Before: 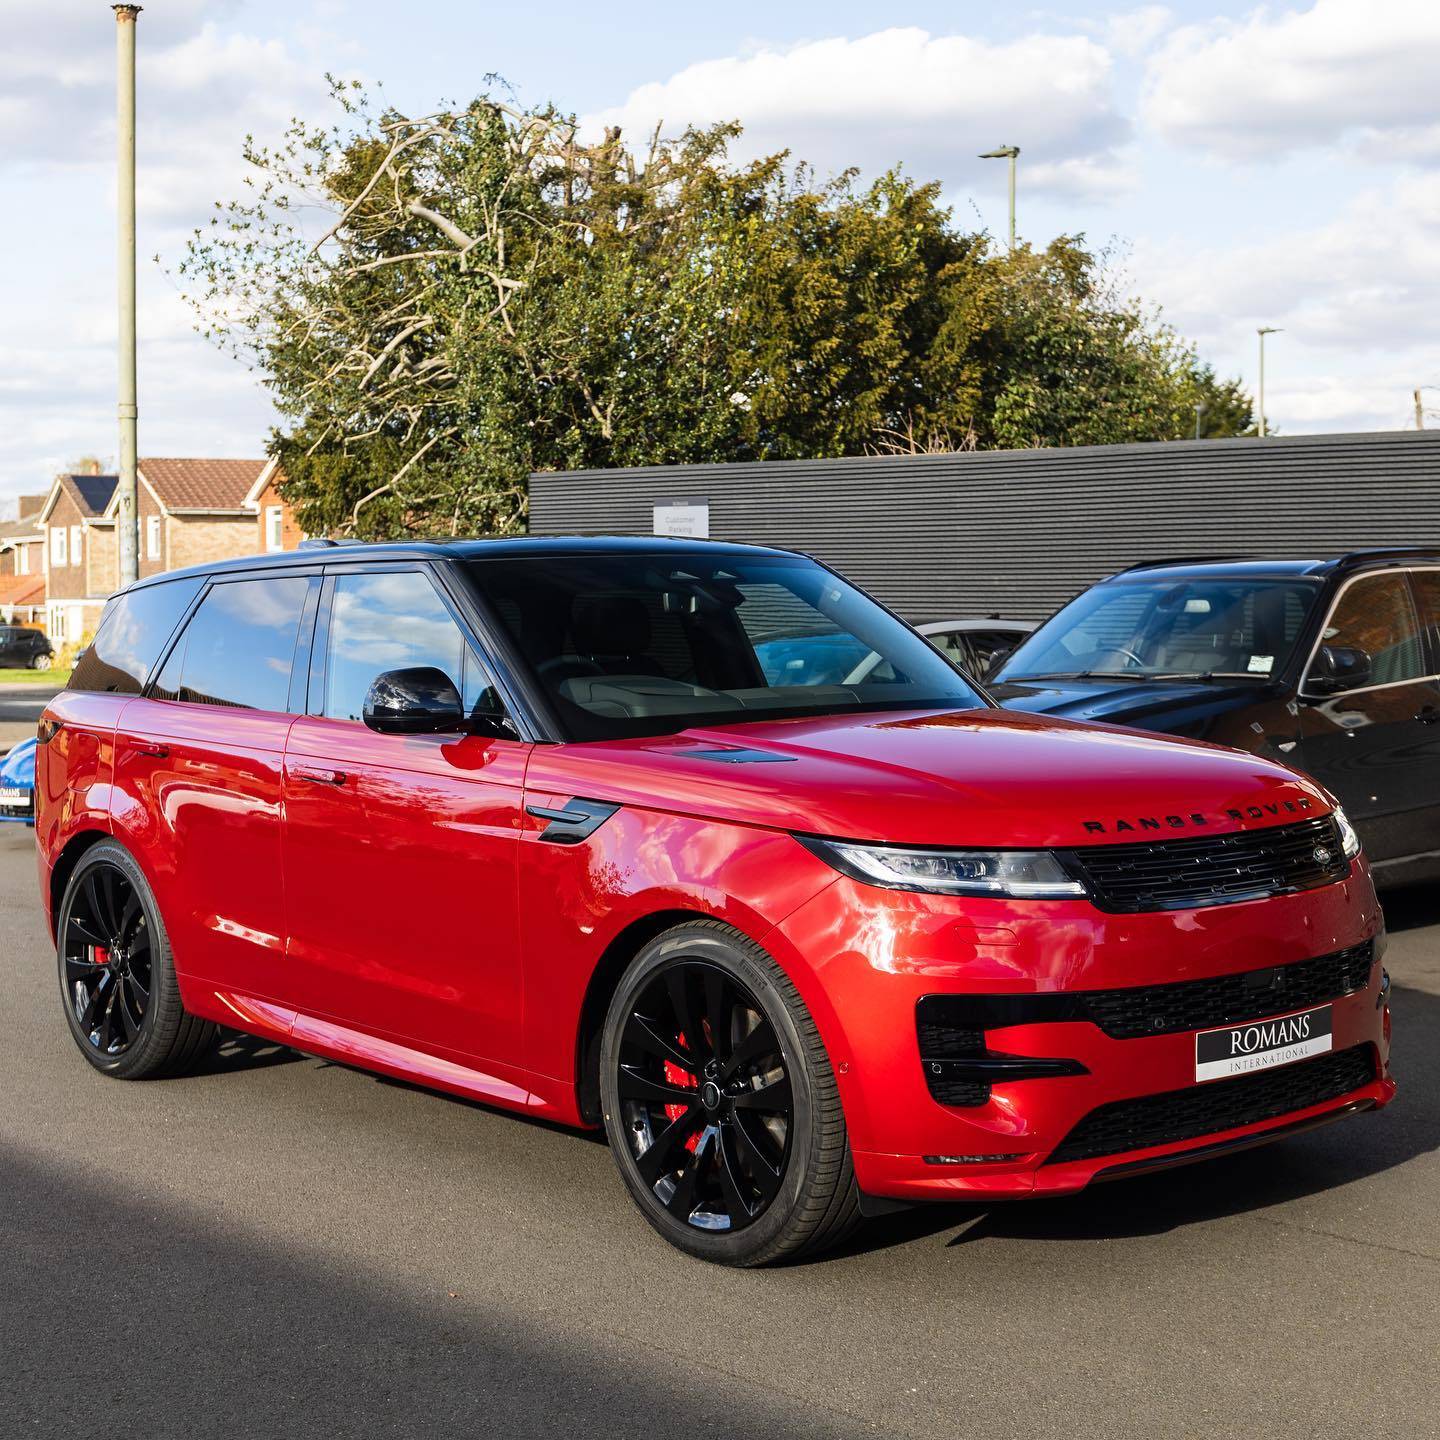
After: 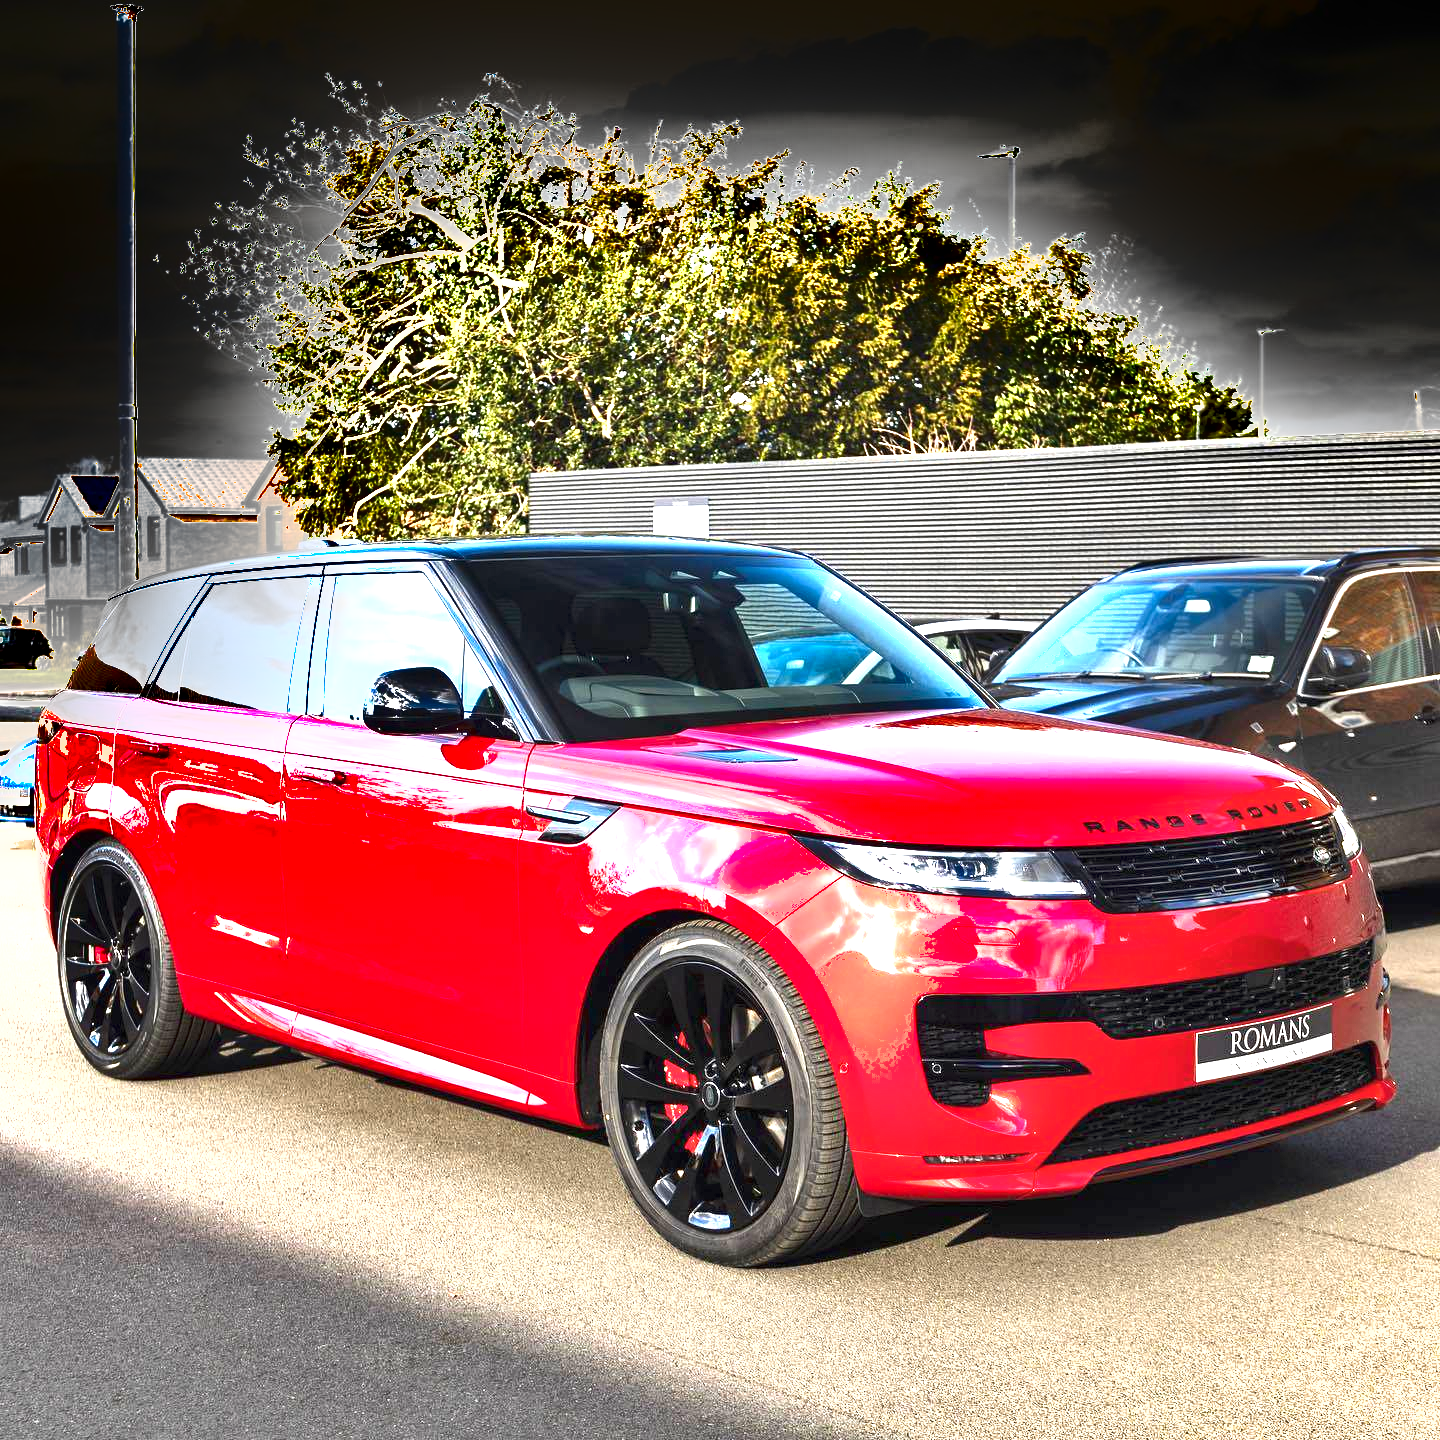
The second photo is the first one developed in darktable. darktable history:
exposure: black level correction 0, exposure 2.125 EV, compensate highlight preservation false
shadows and highlights: radius 107.74, shadows 23.52, highlights -59, low approximation 0.01, soften with gaussian
color balance rgb: linear chroma grading › shadows -3.526%, linear chroma grading › highlights -3.778%, perceptual saturation grading › global saturation 0.741%
